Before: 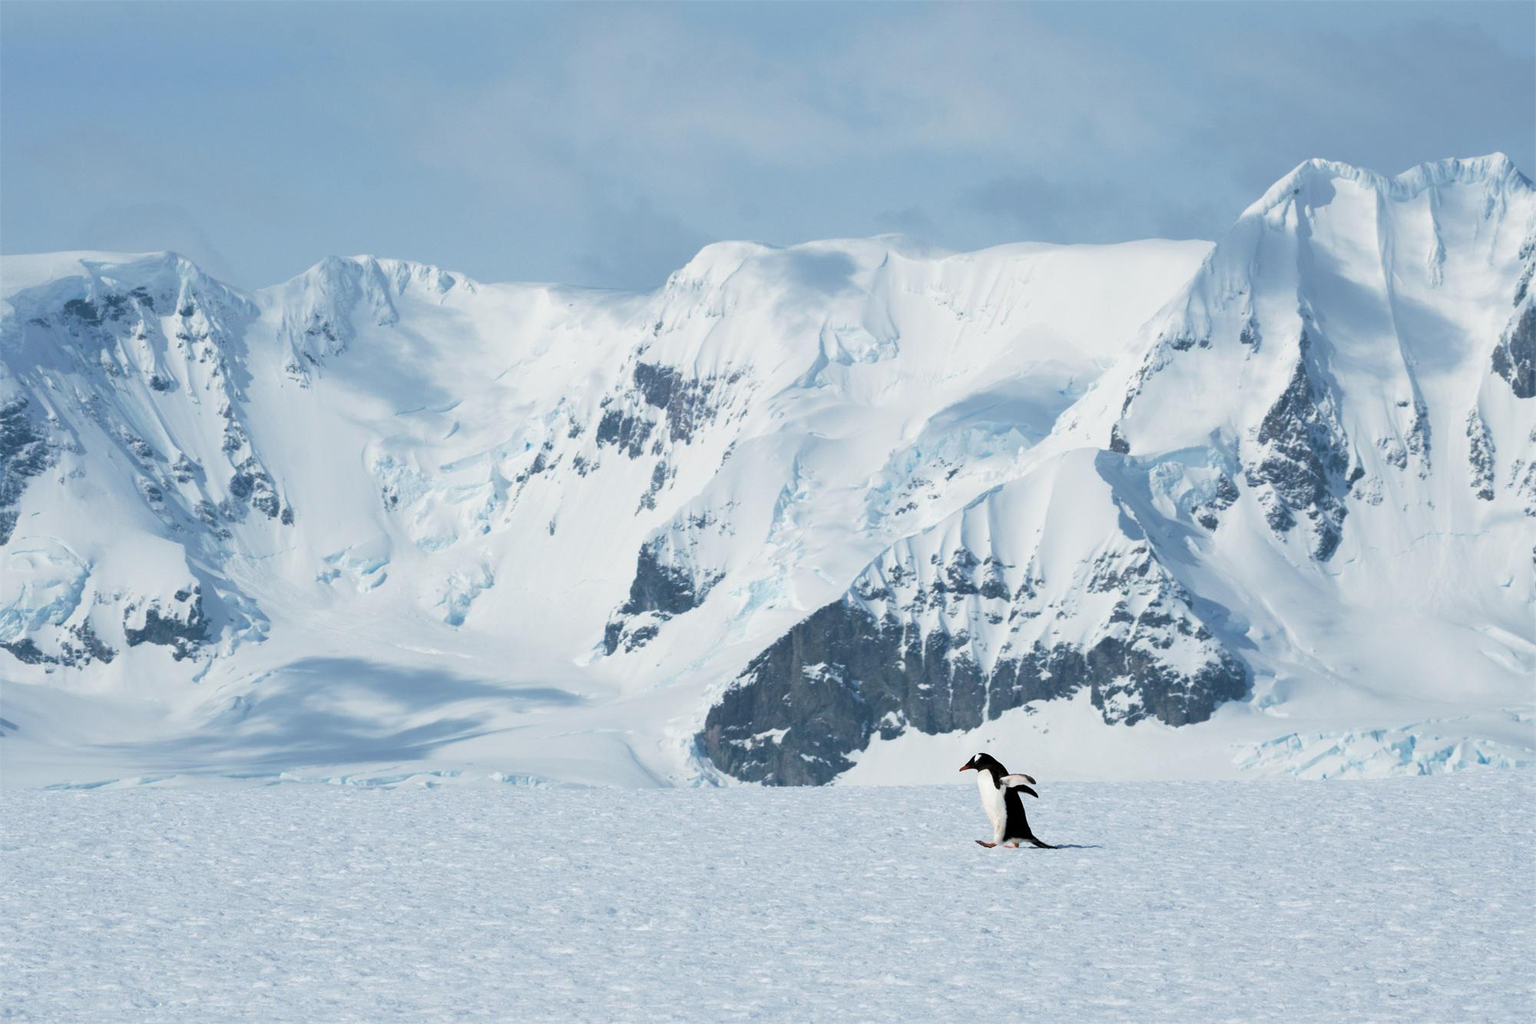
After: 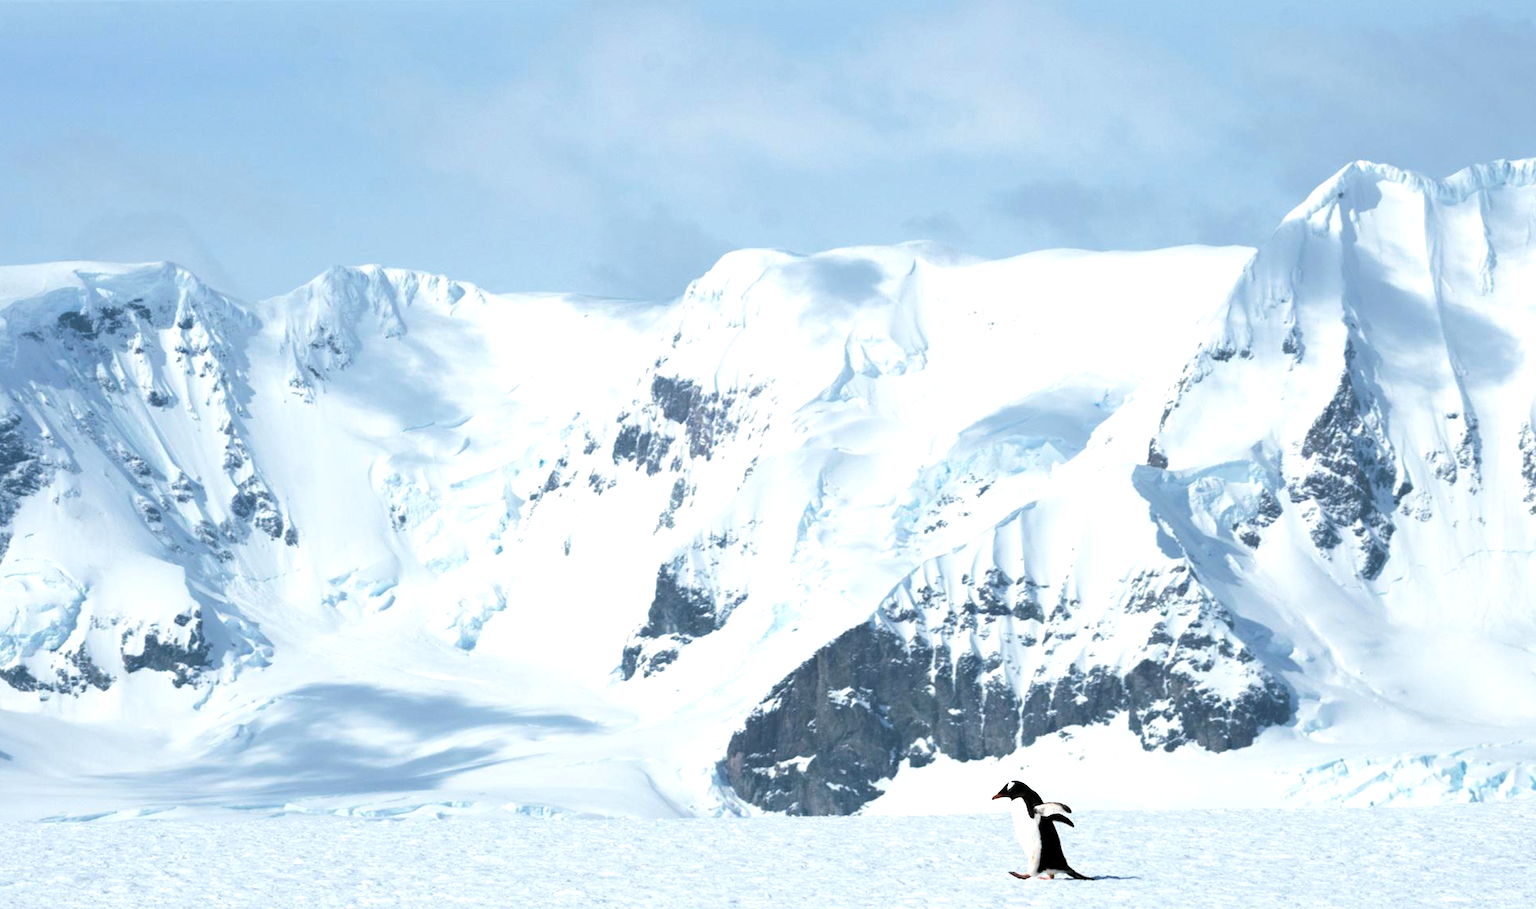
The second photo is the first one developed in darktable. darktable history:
tone equalizer: -8 EV -0.417 EV, -7 EV -0.389 EV, -6 EV -0.333 EV, -5 EV -0.222 EV, -3 EV 0.222 EV, -2 EV 0.333 EV, -1 EV 0.389 EV, +0 EV 0.417 EV, edges refinement/feathering 500, mask exposure compensation -1.57 EV, preserve details no
crop and rotate: angle 0.2°, left 0.275%, right 3.127%, bottom 14.18%
exposure: exposure 0.258 EV, compensate highlight preservation false
